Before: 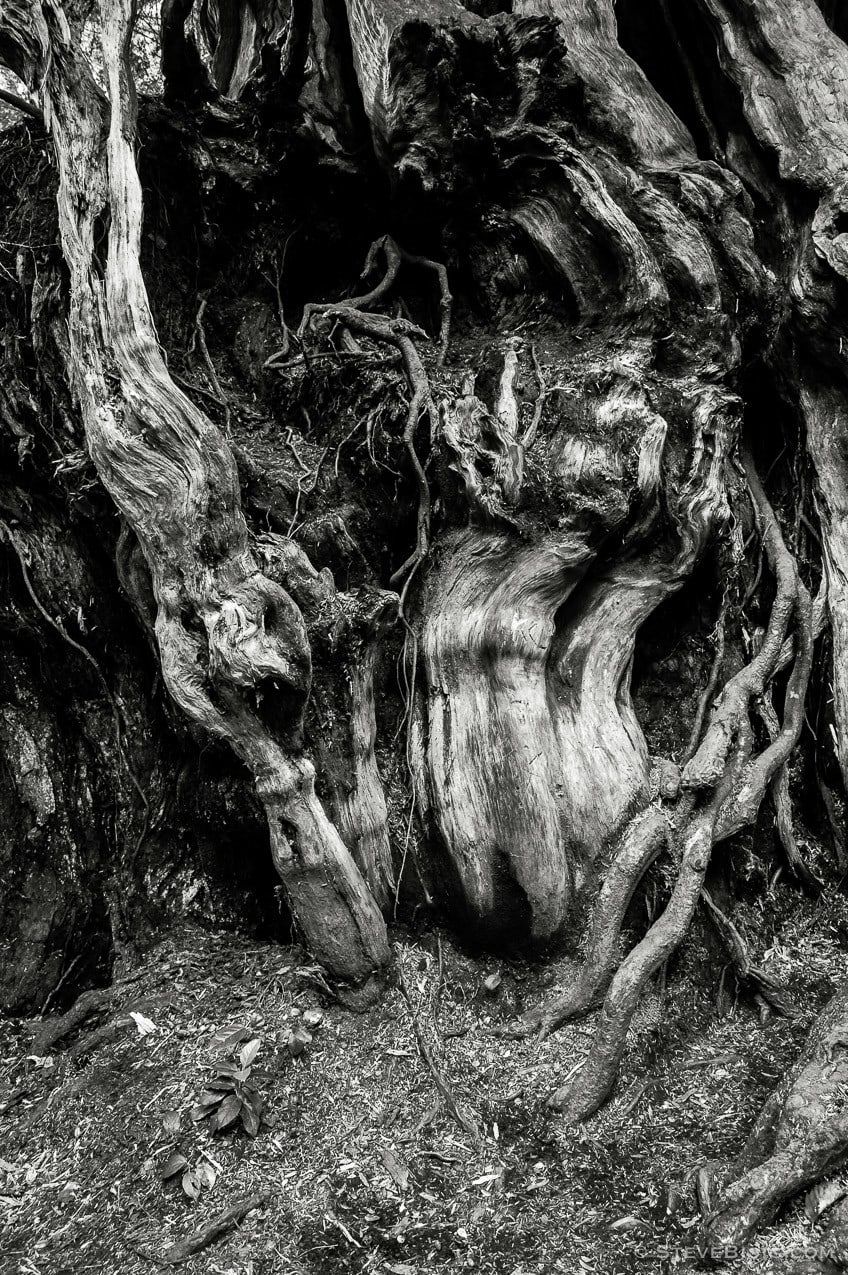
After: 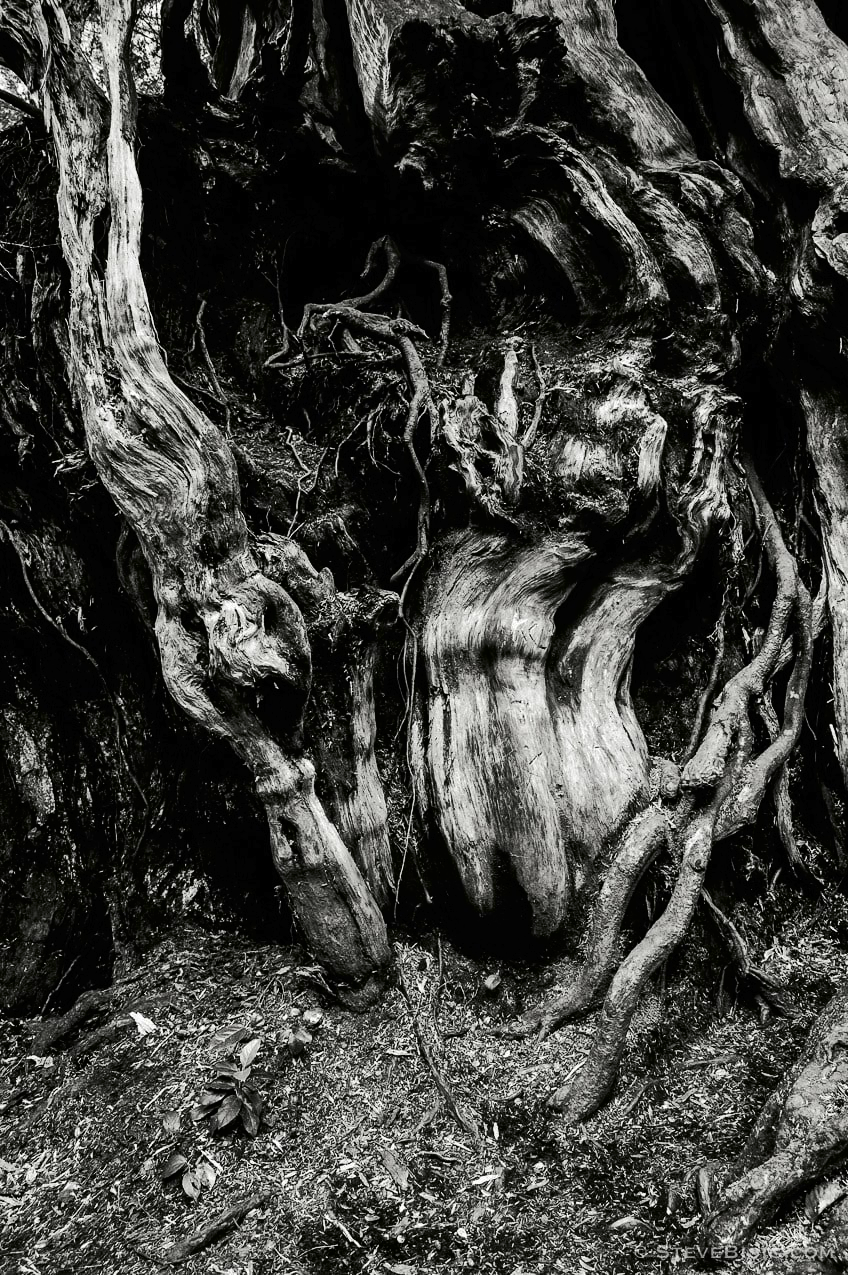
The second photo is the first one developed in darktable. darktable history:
tone curve: curves: ch0 [(0, 0) (0.003, 0.007) (0.011, 0.008) (0.025, 0.007) (0.044, 0.009) (0.069, 0.012) (0.1, 0.02) (0.136, 0.035) (0.177, 0.06) (0.224, 0.104) (0.277, 0.16) (0.335, 0.228) (0.399, 0.308) (0.468, 0.418) (0.543, 0.525) (0.623, 0.635) (0.709, 0.723) (0.801, 0.802) (0.898, 0.889) (1, 1)], color space Lab, independent channels, preserve colors none
